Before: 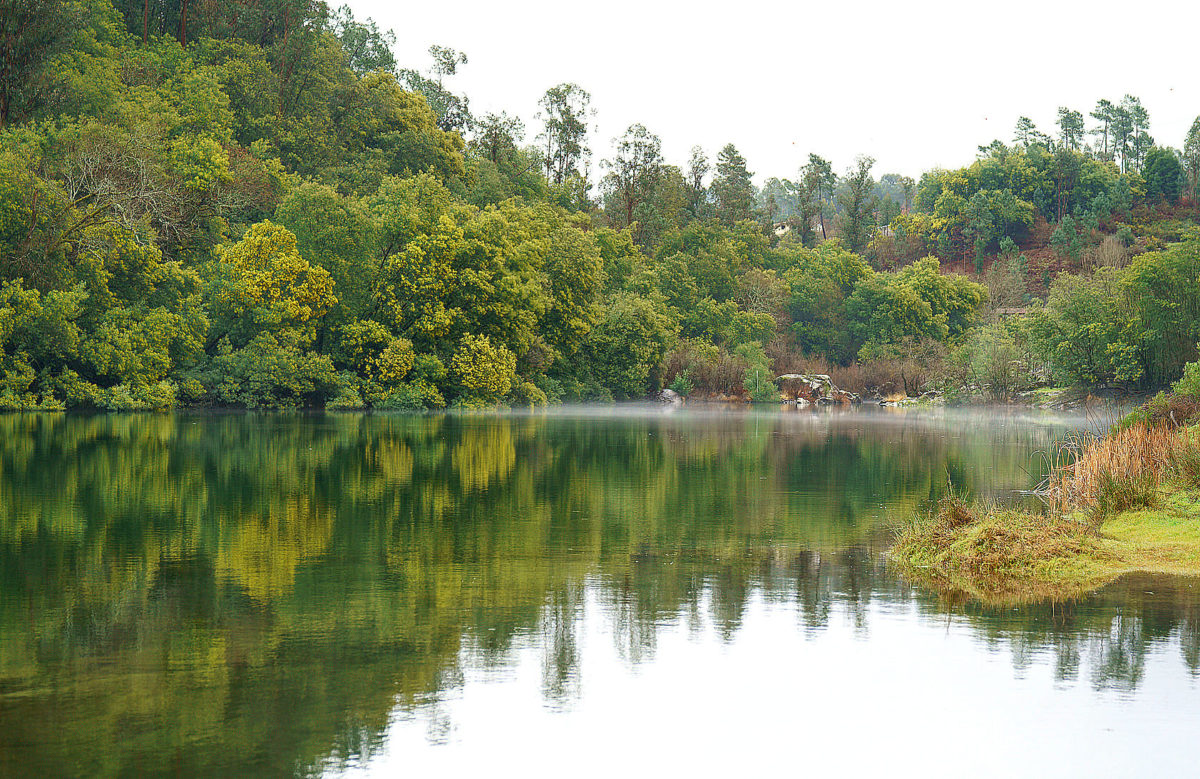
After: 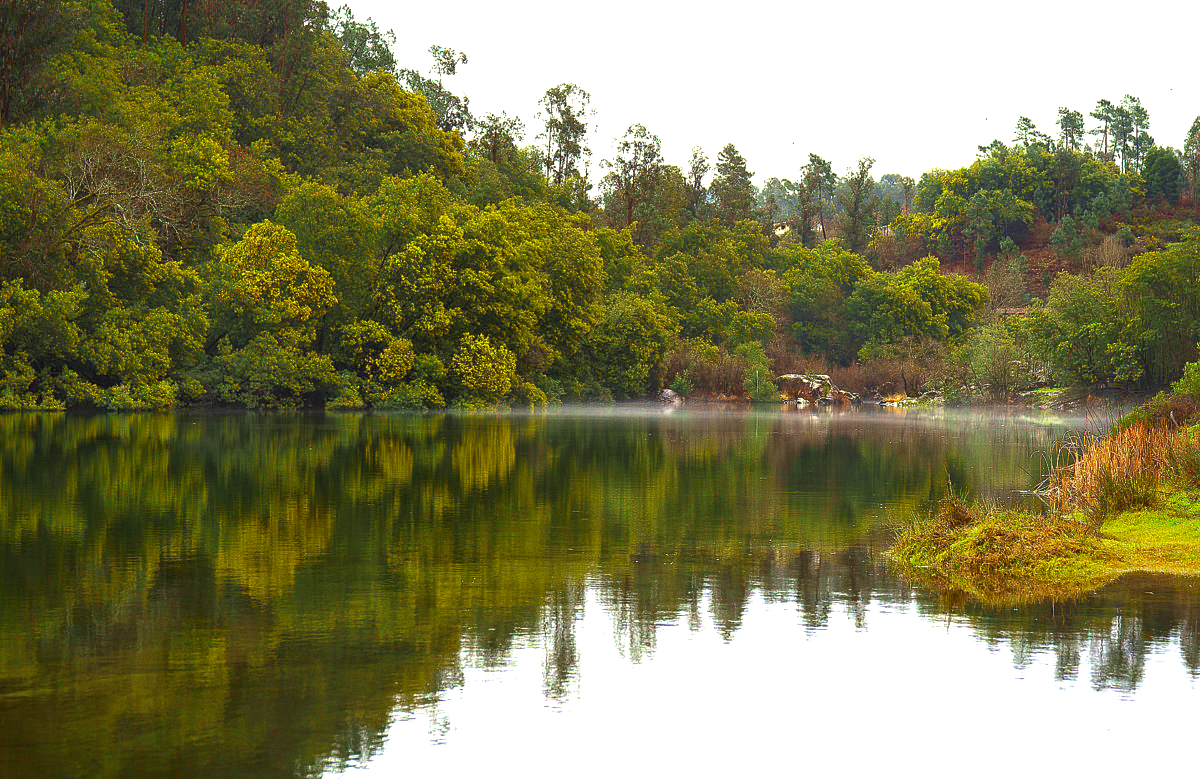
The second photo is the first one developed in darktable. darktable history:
color balance rgb: shadows lift › hue 86.79°, power › chroma 1.552%, power › hue 26.48°, perceptual saturation grading › global saturation 19.825%, perceptual brilliance grading › highlights 9.422%, perceptual brilliance grading › mid-tones 5.153%, global vibrance 20%
tone curve: curves: ch0 [(0, 0) (0.91, 0.76) (0.997, 0.913)], preserve colors none
exposure: exposure 0.21 EV, compensate exposure bias true, compensate highlight preservation false
